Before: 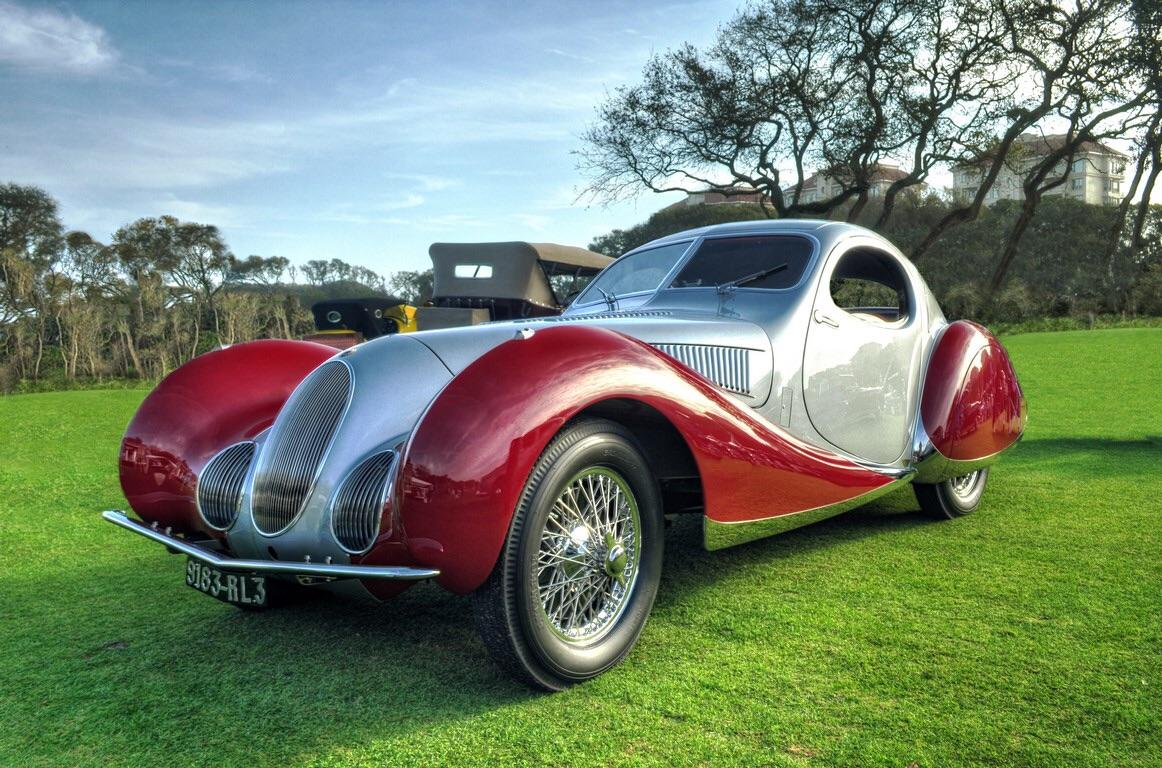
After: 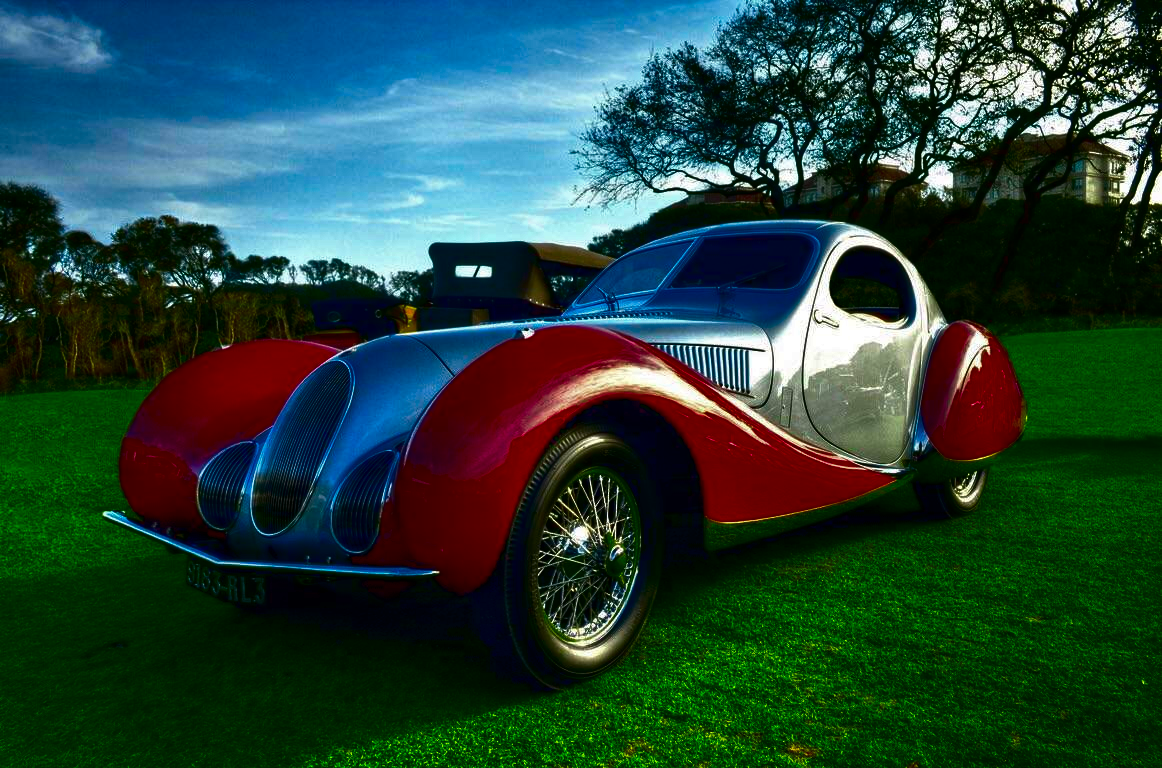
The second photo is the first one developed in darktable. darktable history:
contrast brightness saturation: brightness -0.992, saturation 0.981
